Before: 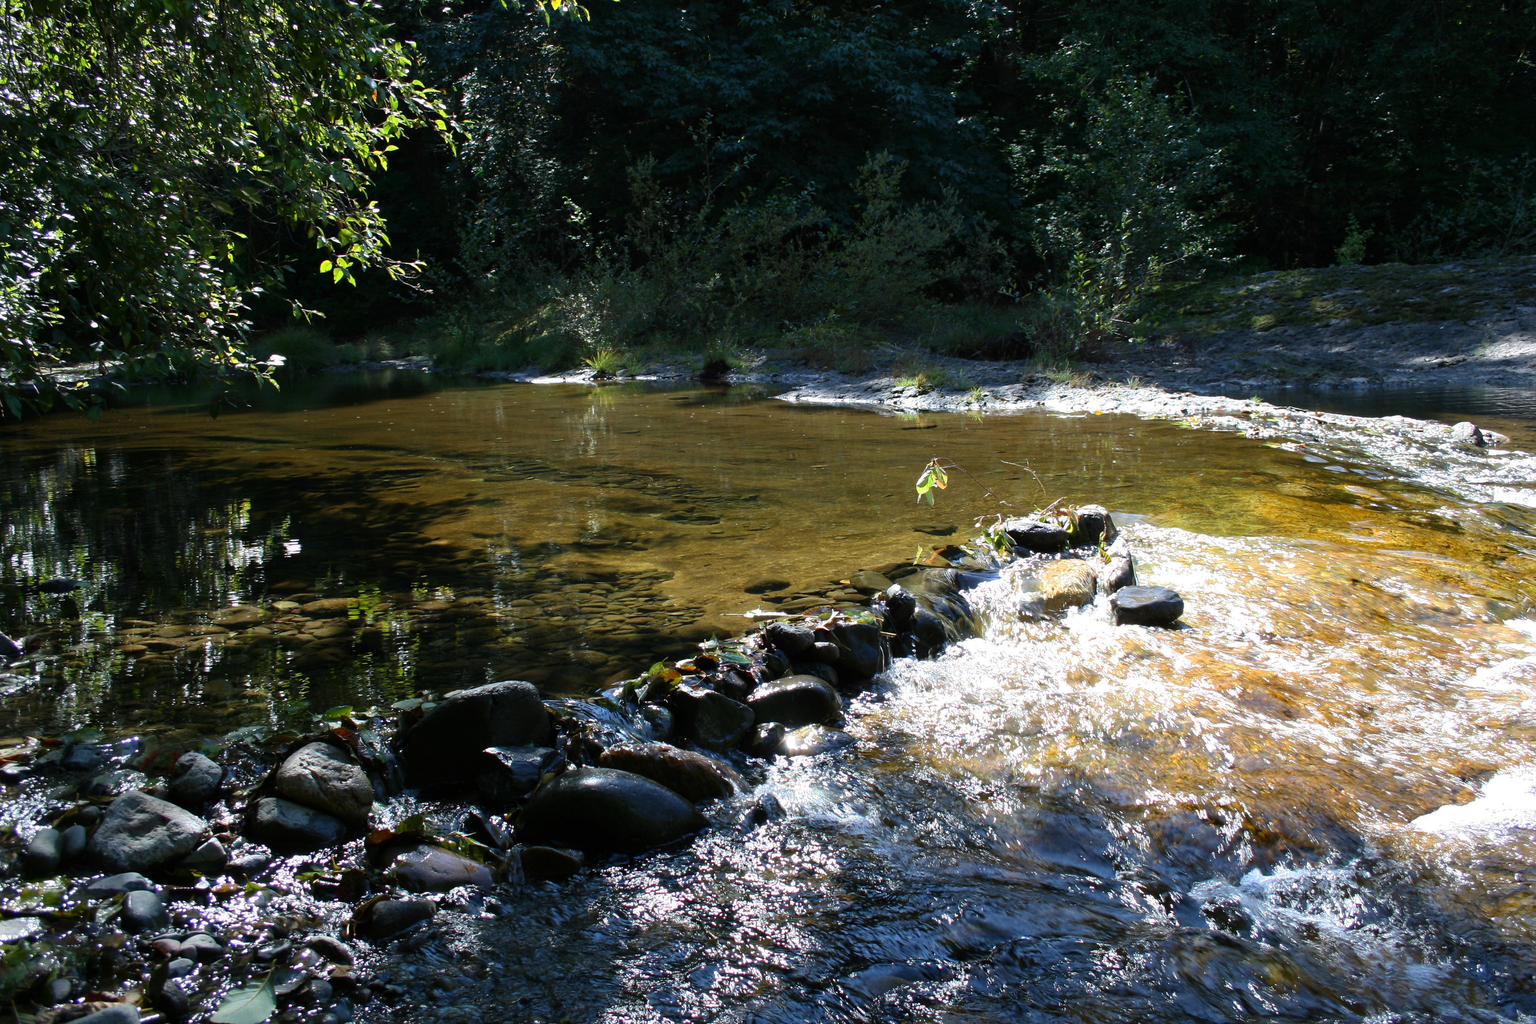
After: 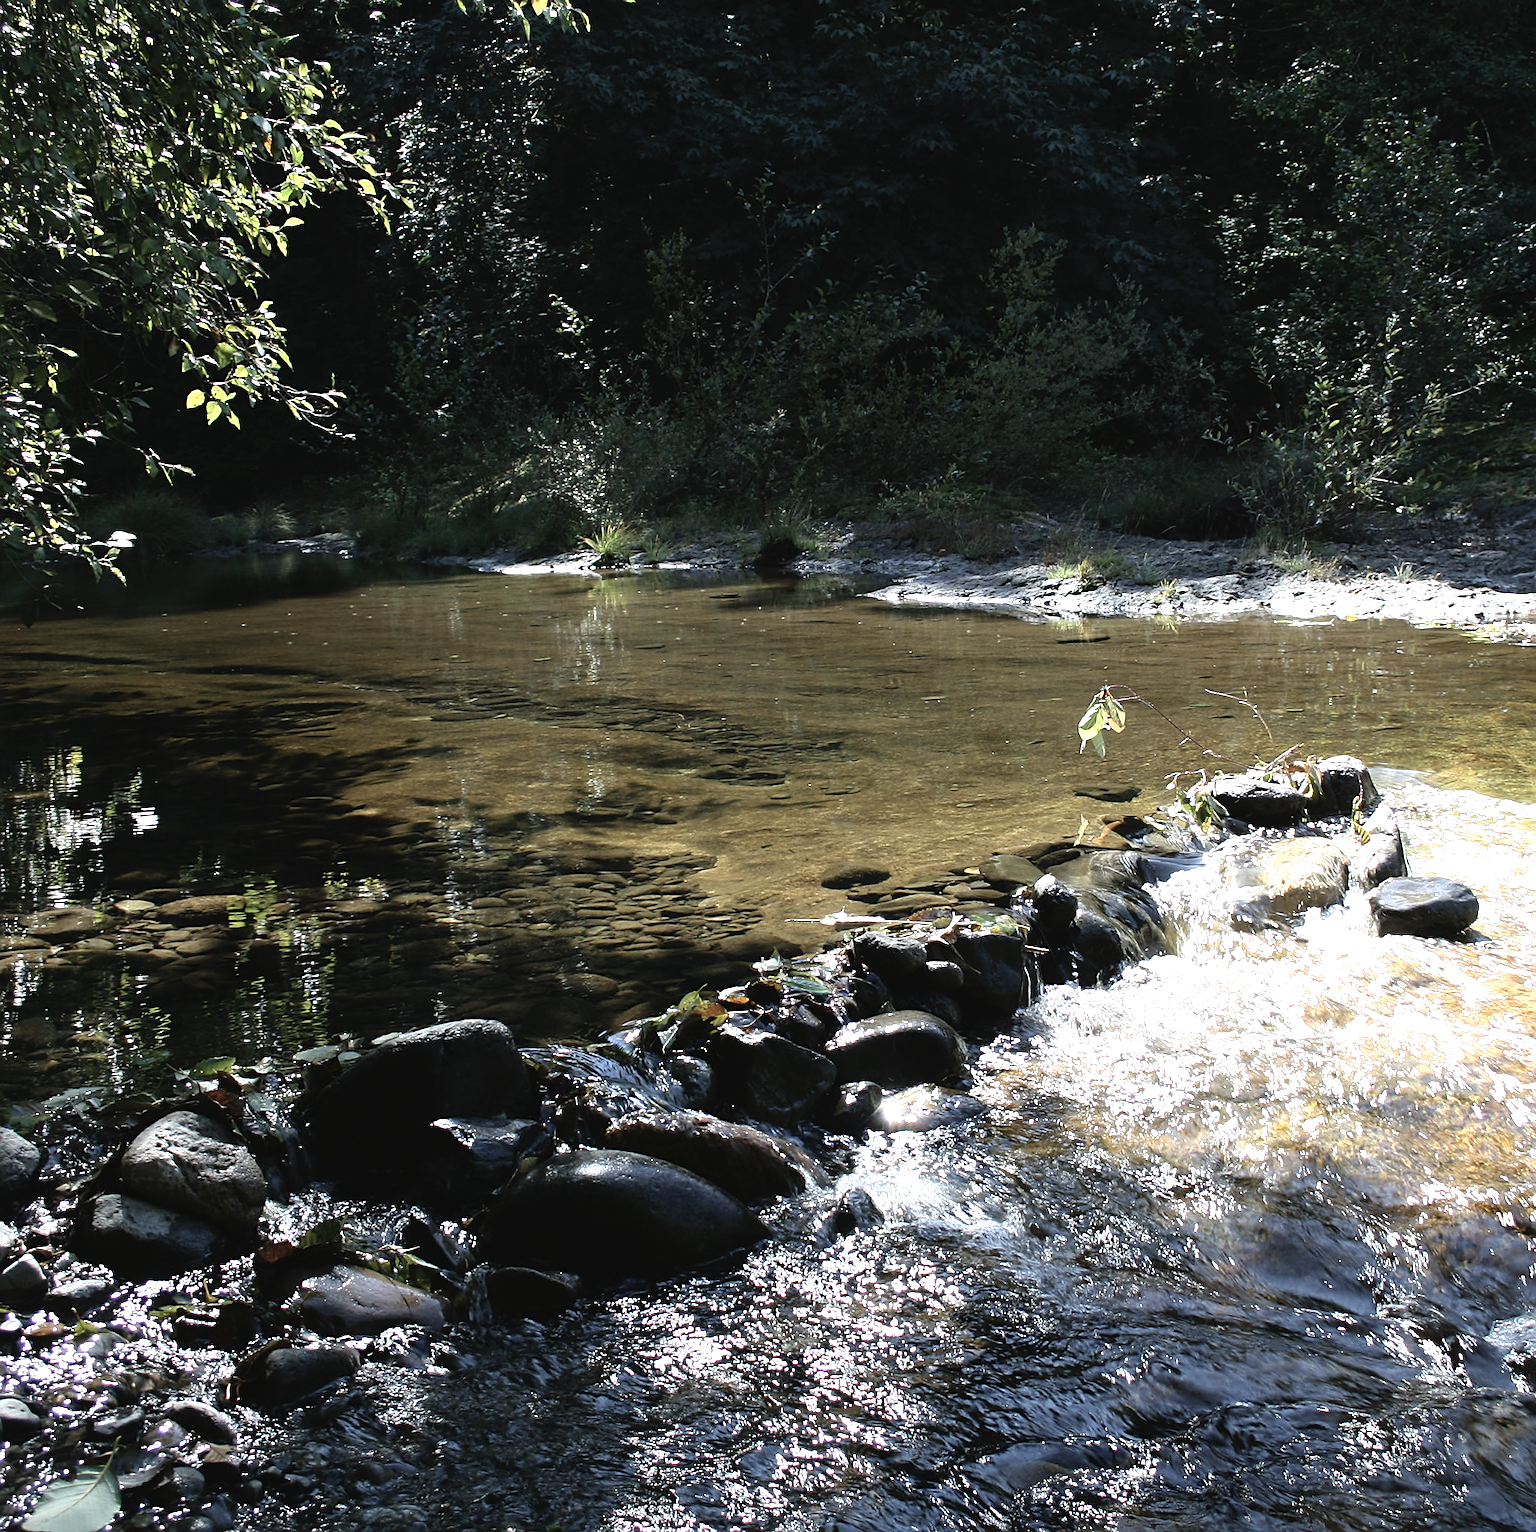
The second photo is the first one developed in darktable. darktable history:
contrast brightness saturation: contrast -0.058, saturation -0.399
sharpen: on, module defaults
crop and rotate: left 12.76%, right 20.402%
tone equalizer: -8 EV -0.751 EV, -7 EV -0.716 EV, -6 EV -0.568 EV, -5 EV -0.362 EV, -3 EV 0.387 EV, -2 EV 0.6 EV, -1 EV 0.674 EV, +0 EV 0.763 EV
